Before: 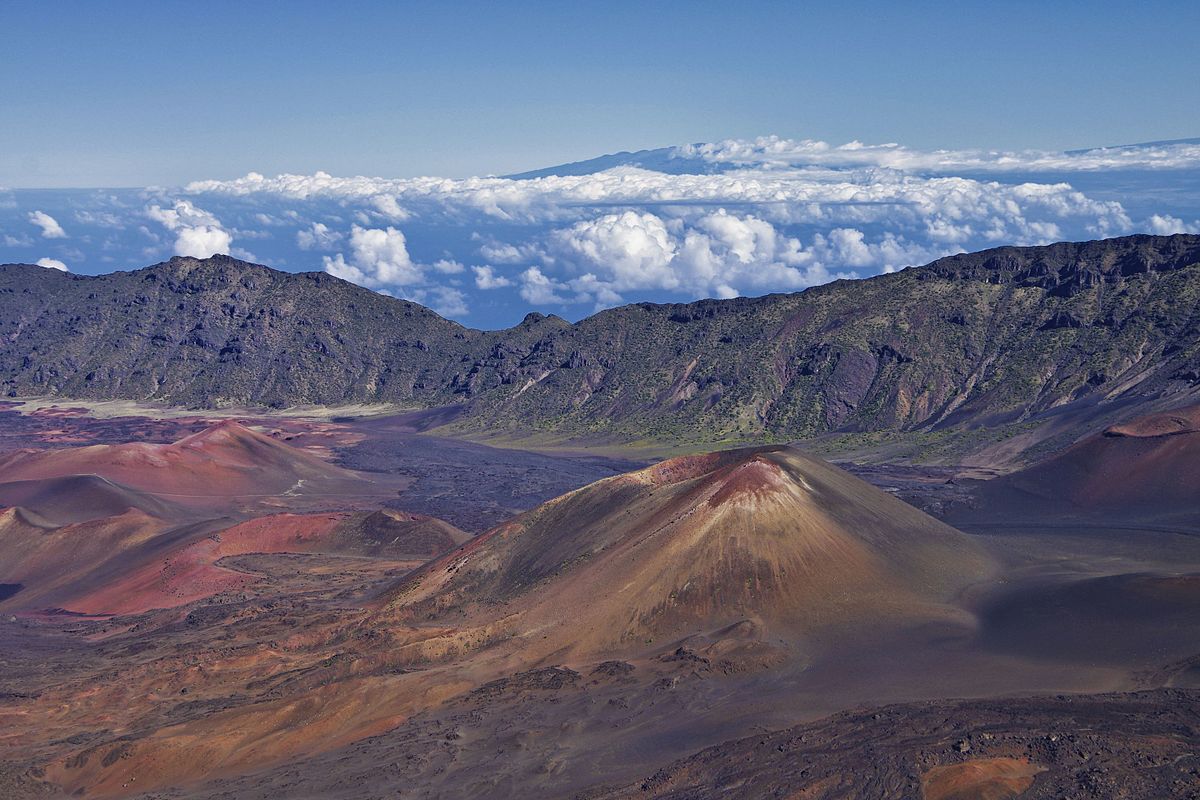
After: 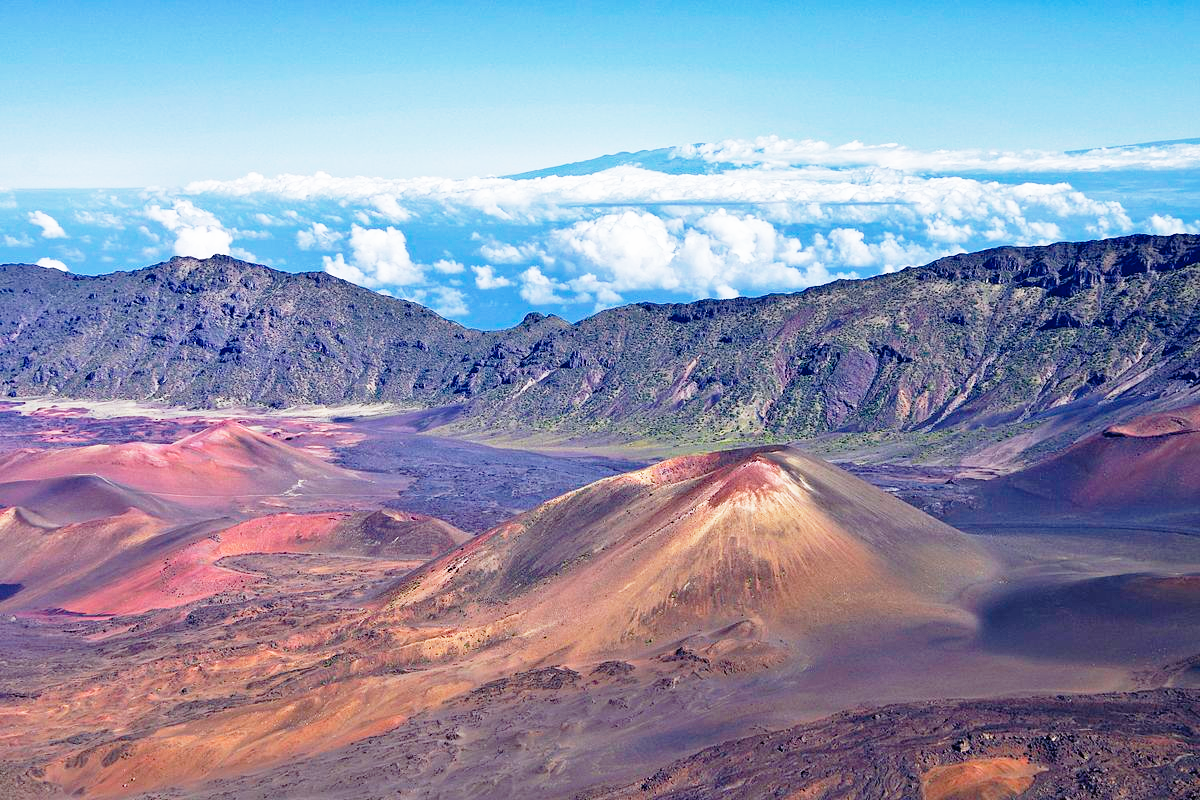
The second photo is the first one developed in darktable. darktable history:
white balance: red 0.988, blue 1.017
base curve: curves: ch0 [(0, 0) (0.012, 0.01) (0.073, 0.168) (0.31, 0.711) (0.645, 0.957) (1, 1)], preserve colors none
shadows and highlights: shadows 25, highlights -25
